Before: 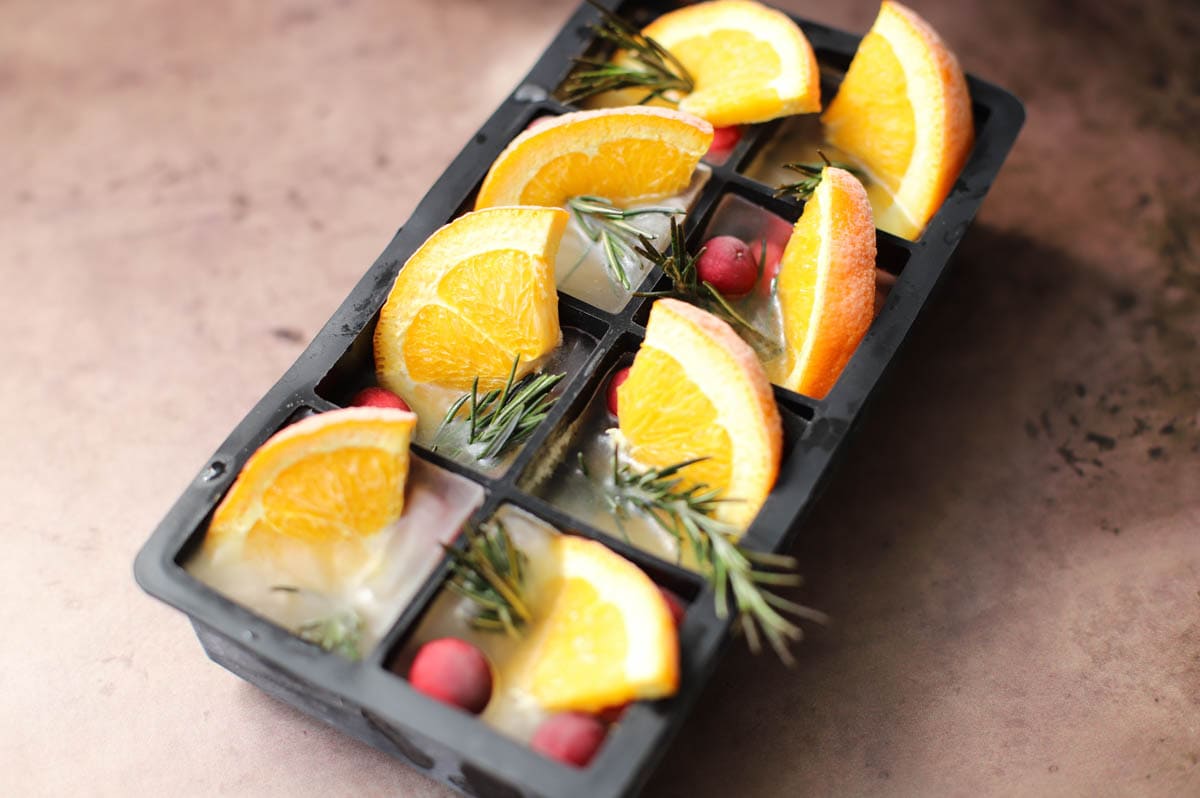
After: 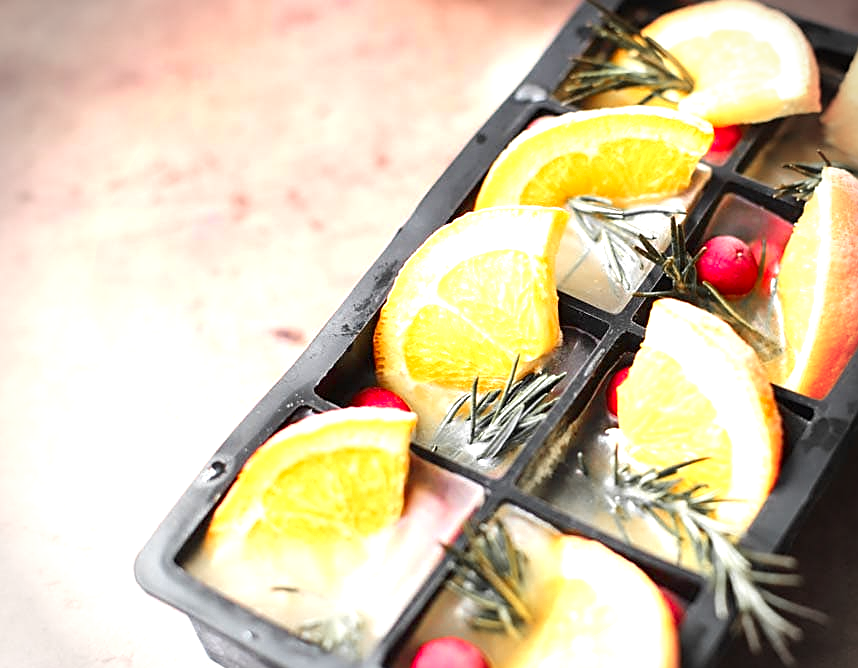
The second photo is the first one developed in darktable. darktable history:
crop: right 28.45%, bottom 16.241%
vignetting: fall-off radius 32.41%, unbound false
color zones: curves: ch1 [(0, 0.679) (0.143, 0.647) (0.286, 0.261) (0.378, -0.011) (0.571, 0.396) (0.714, 0.399) (0.857, 0.406) (1, 0.679)]
sharpen: on, module defaults
exposure: black level correction 0, exposure 1 EV, compensate highlight preservation false
